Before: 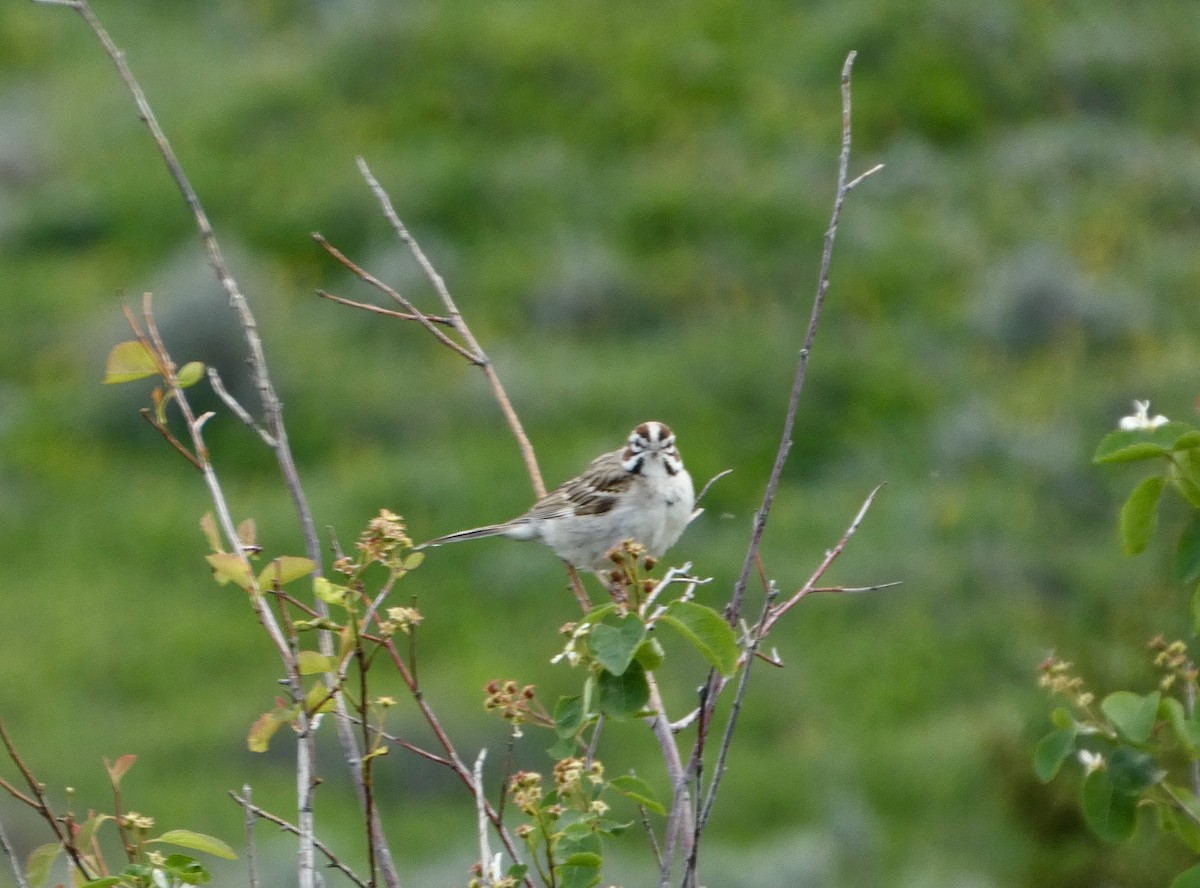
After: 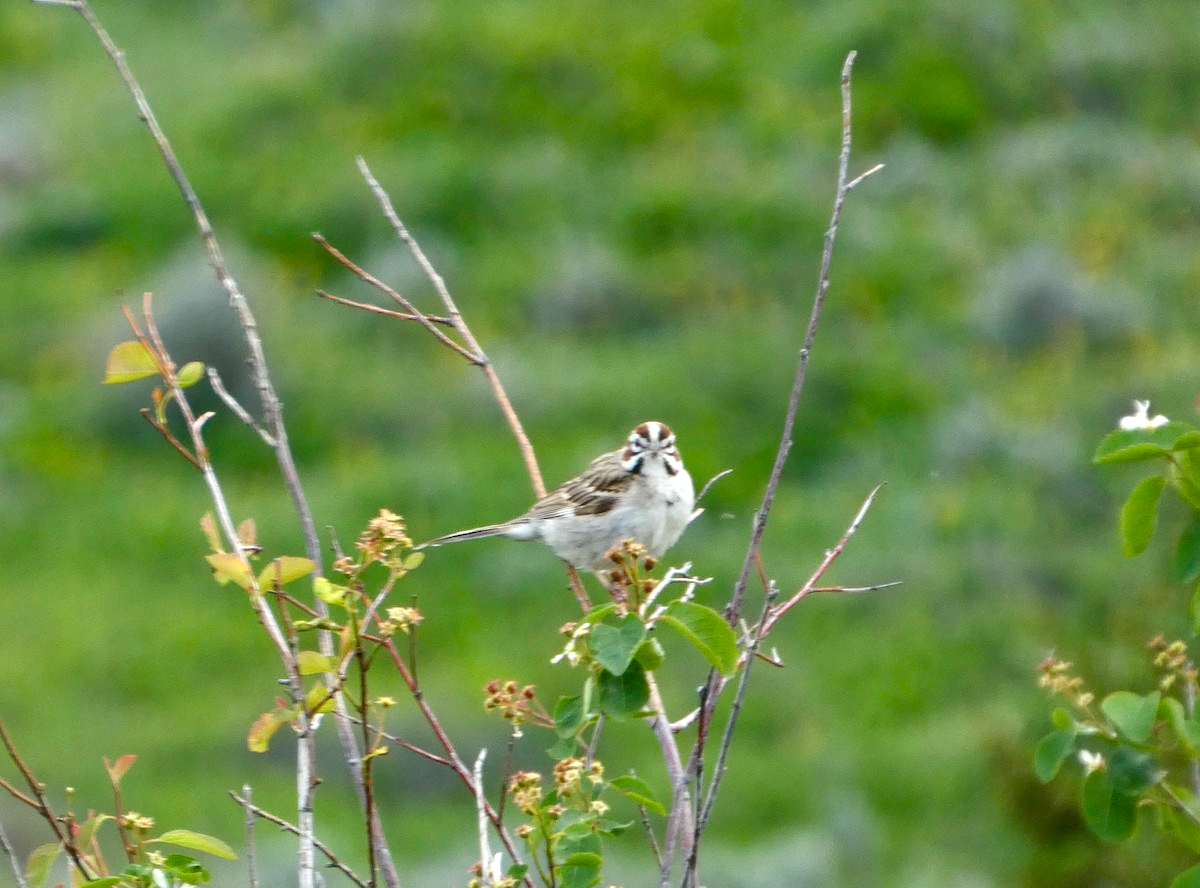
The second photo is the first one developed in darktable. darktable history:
exposure: black level correction 0.001, exposure 0.498 EV, compensate highlight preservation false
tone equalizer: on, module defaults
levels: black 0.03%
